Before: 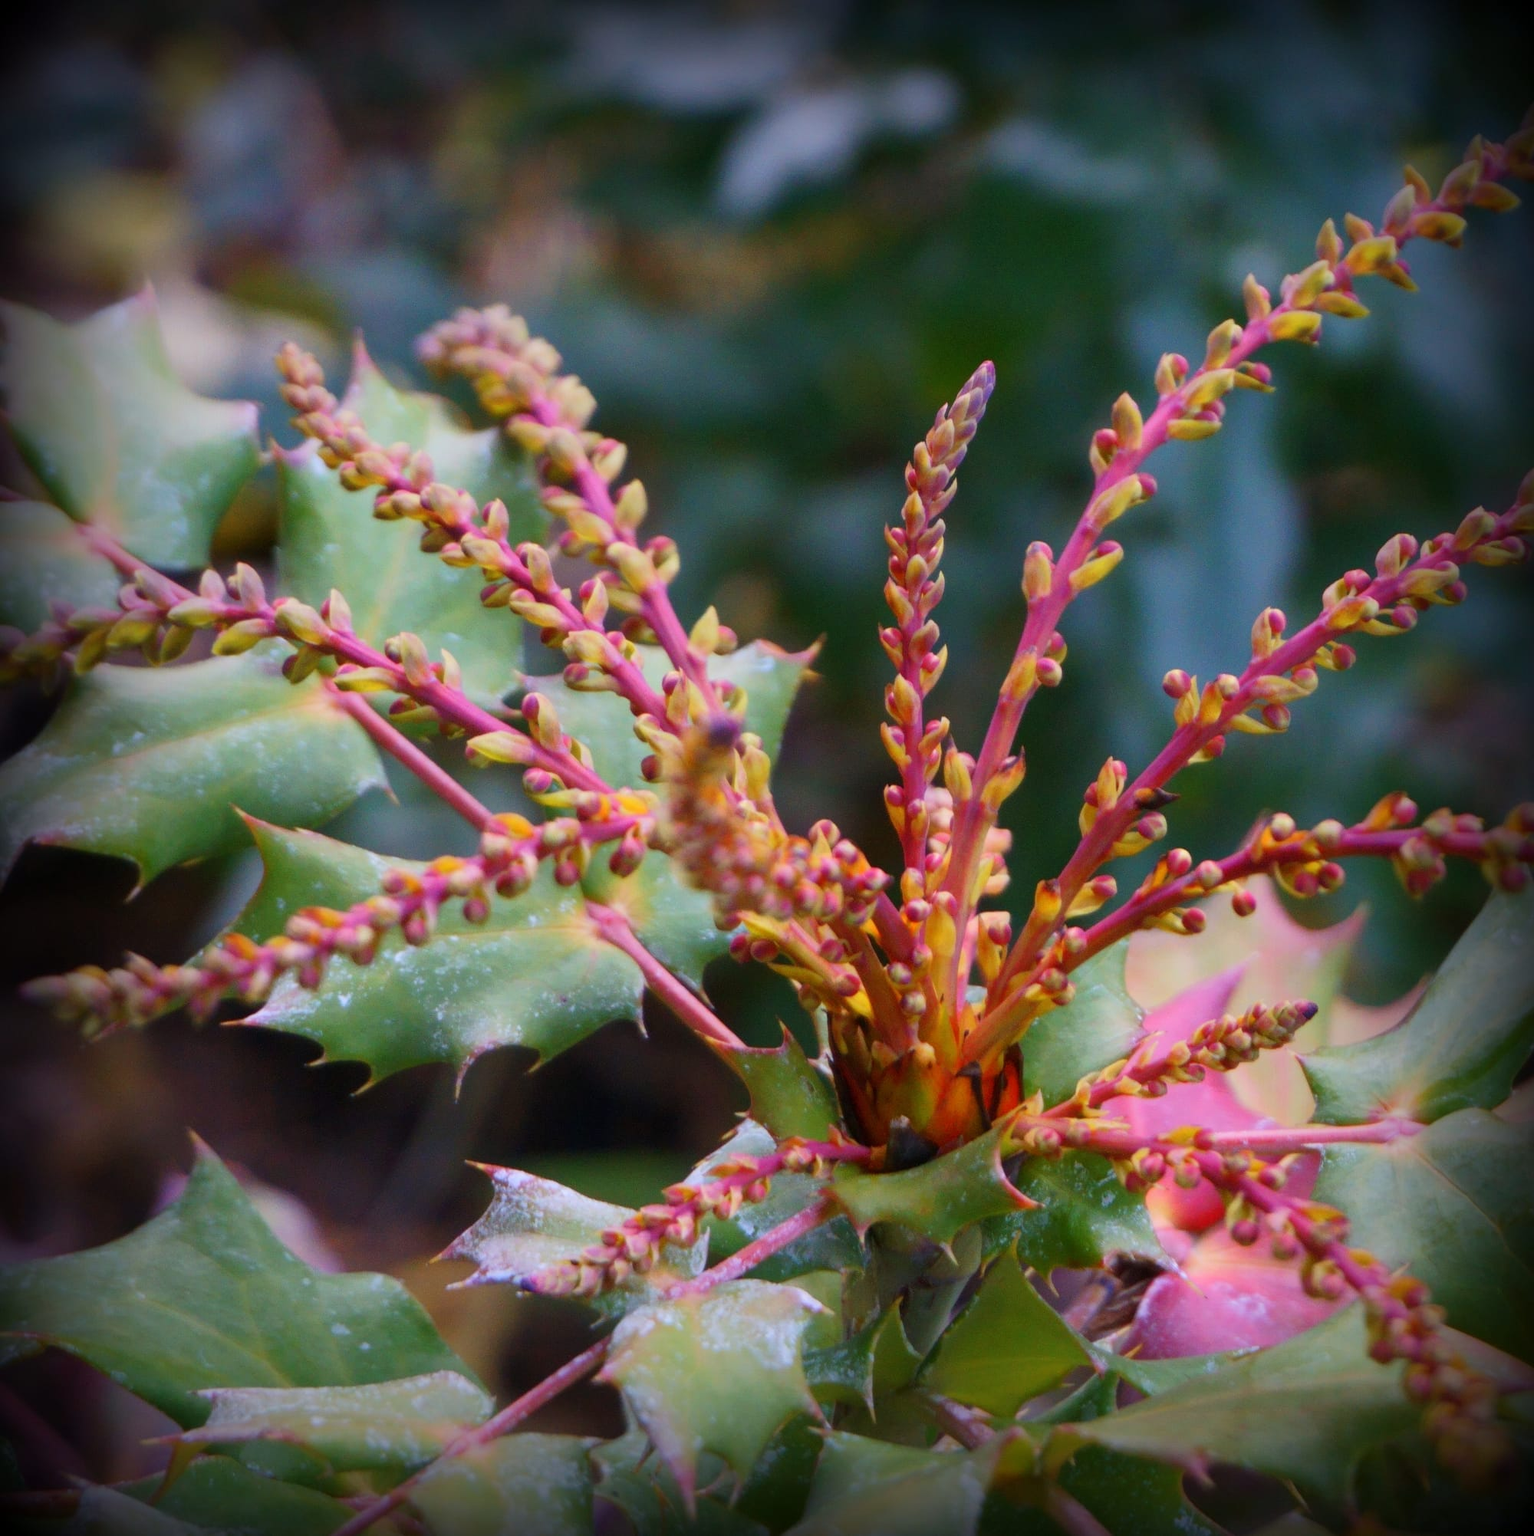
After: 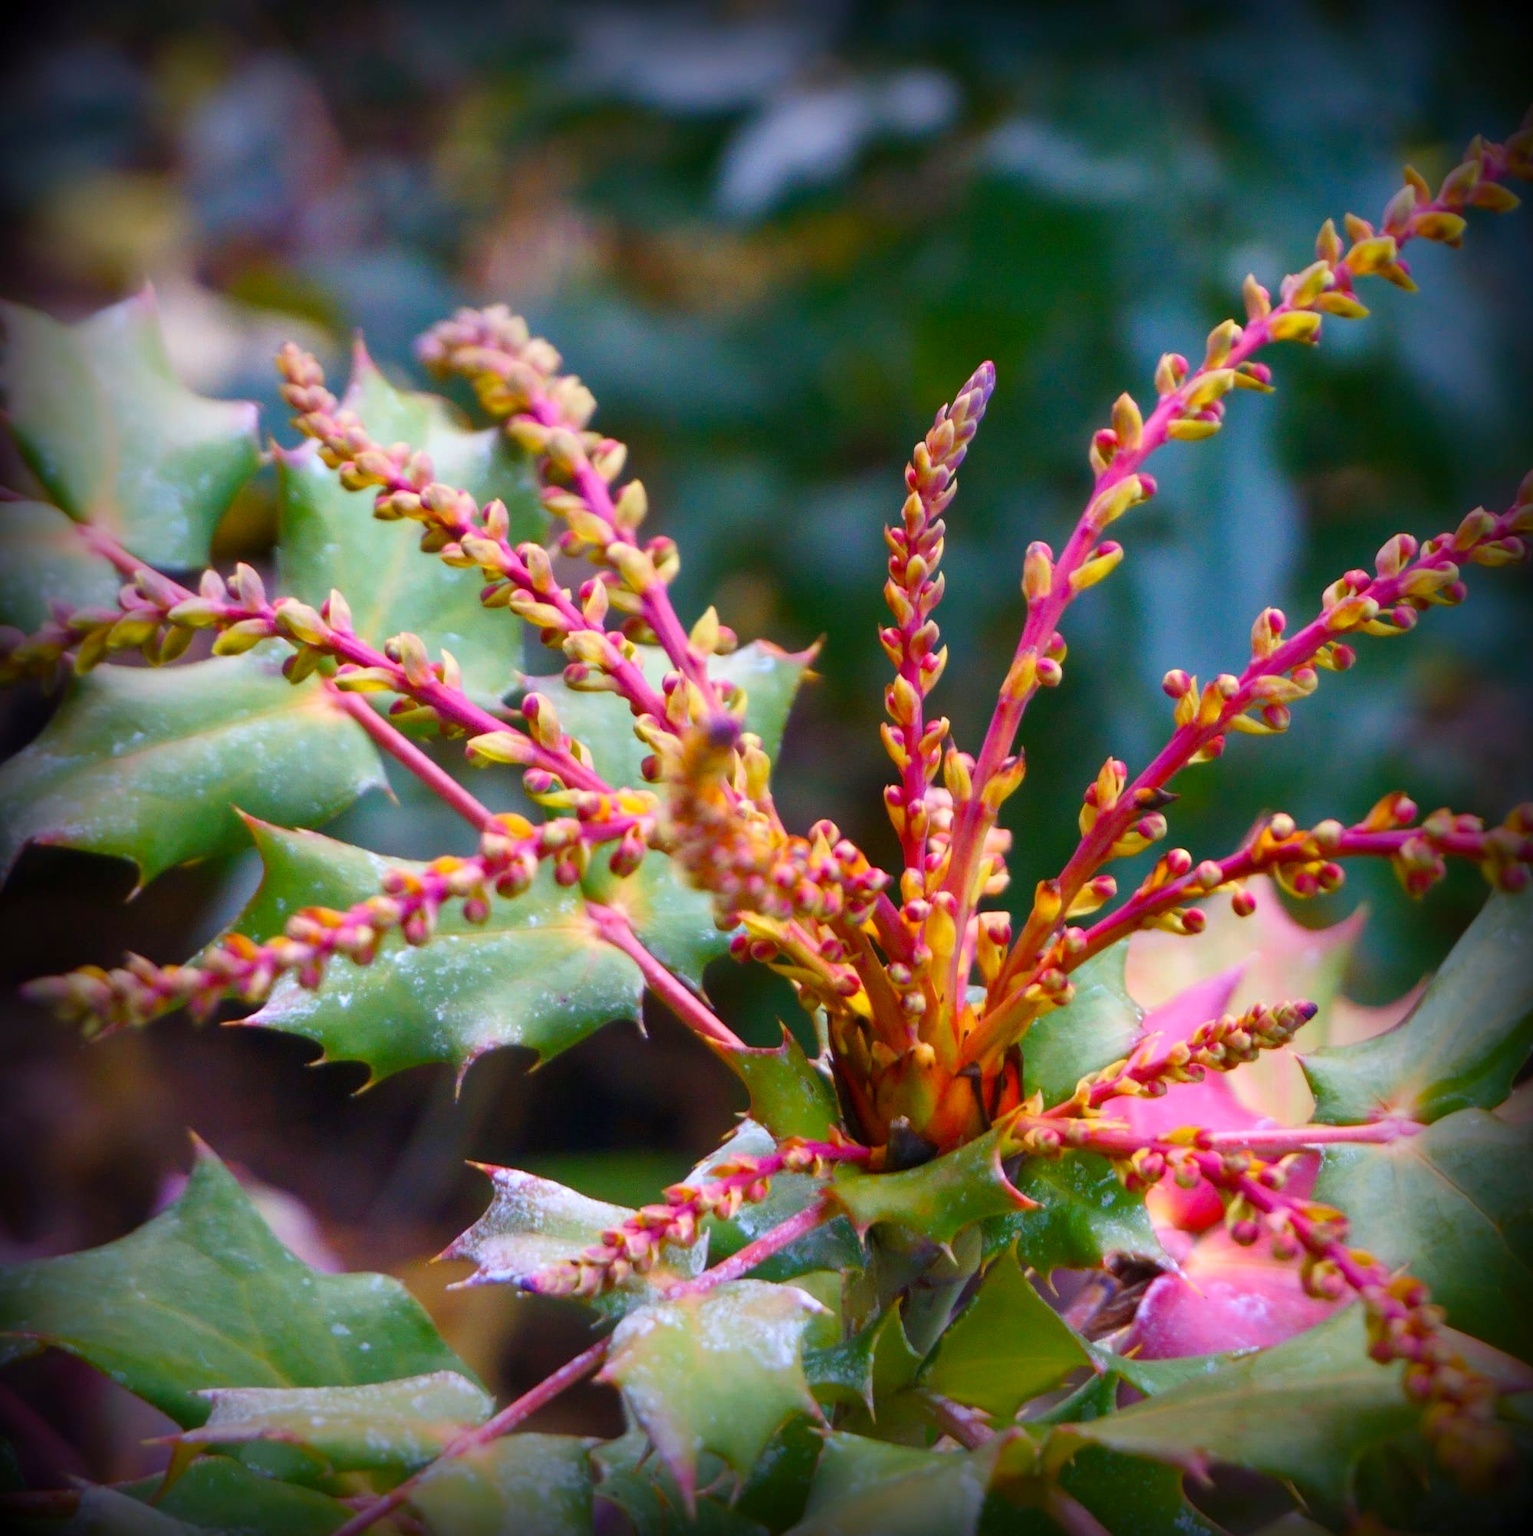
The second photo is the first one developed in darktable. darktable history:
color balance rgb: linear chroma grading › shadows 31.548%, linear chroma grading › global chroma -2.268%, linear chroma grading › mid-tones 4.174%, perceptual saturation grading › global saturation 0.968%, perceptual brilliance grading › global brilliance 10.744%, global vibrance 5.719%
